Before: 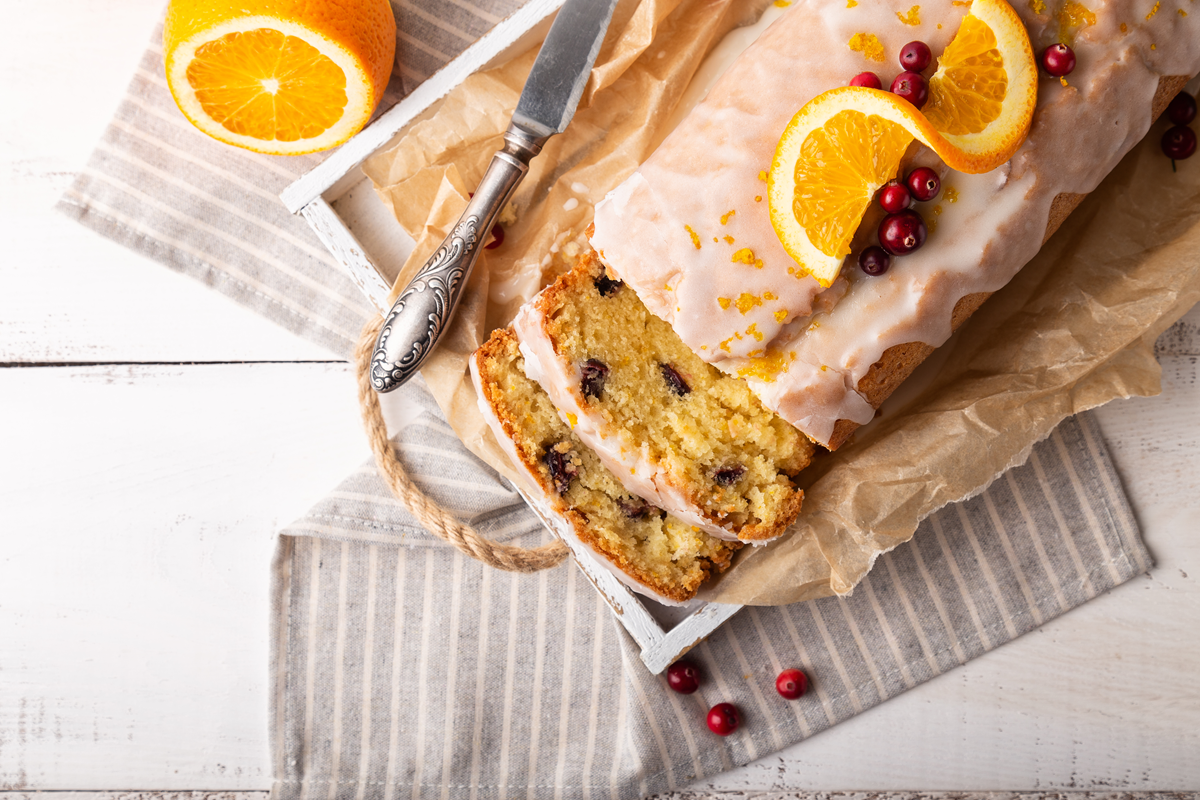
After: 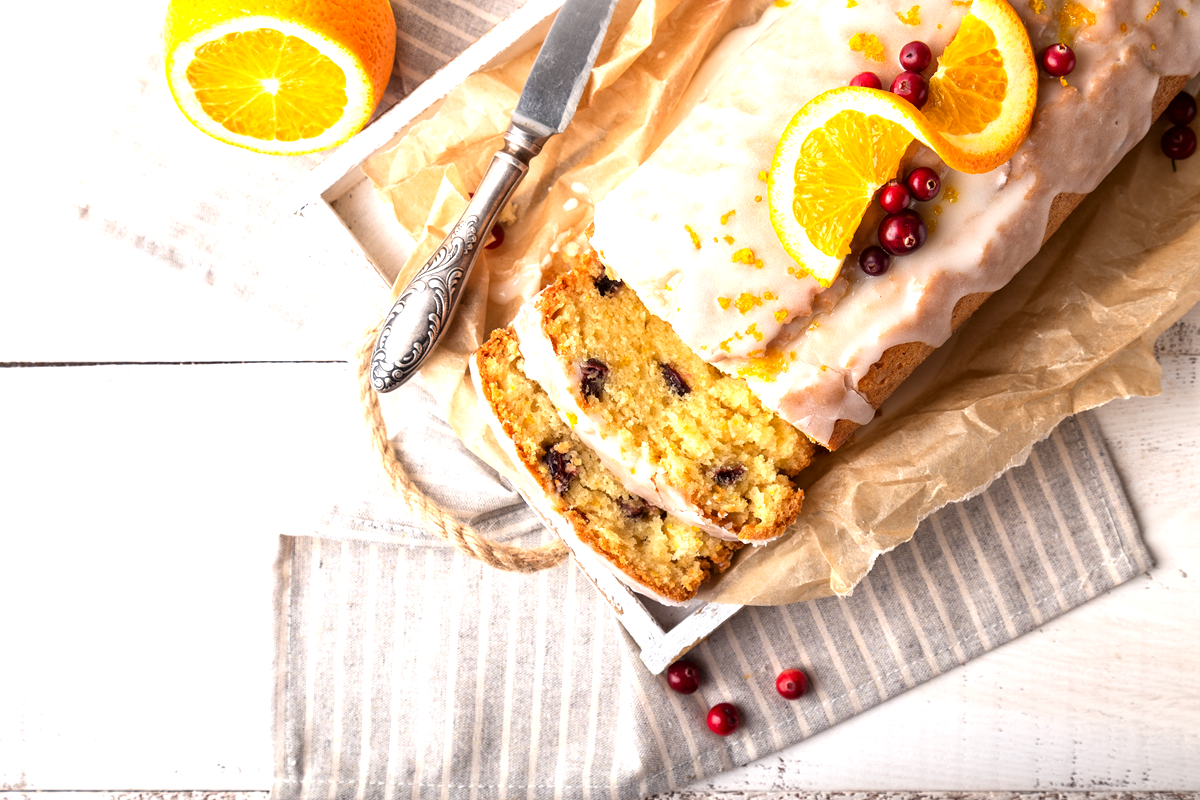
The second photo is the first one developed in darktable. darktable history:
exposure: exposure 0.722 EV, compensate highlight preservation false
local contrast: highlights 61%, shadows 106%, detail 107%, midtone range 0.529
